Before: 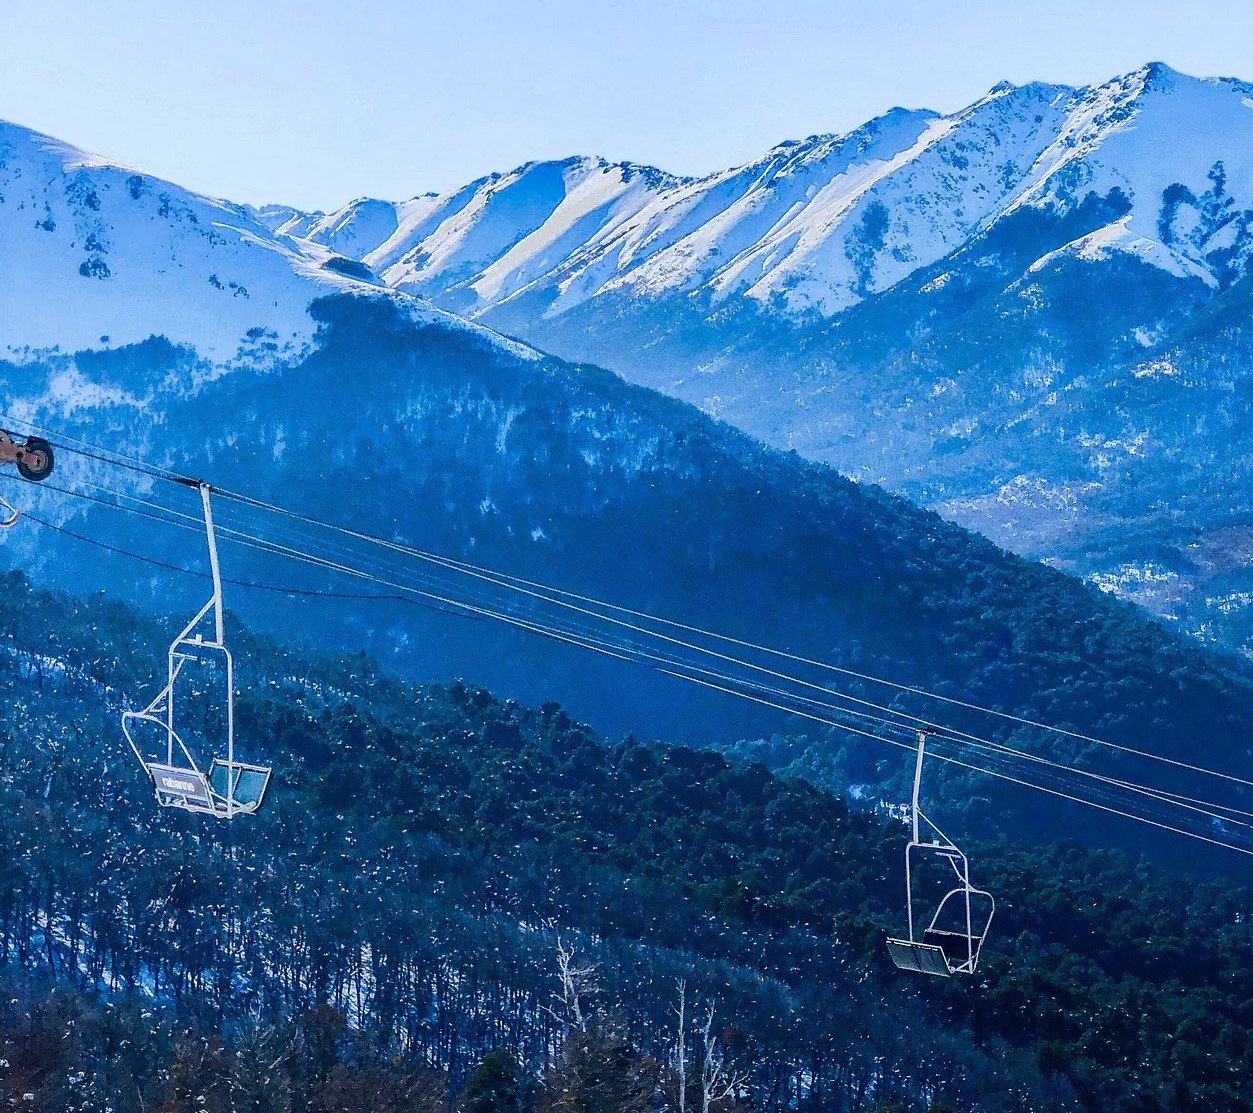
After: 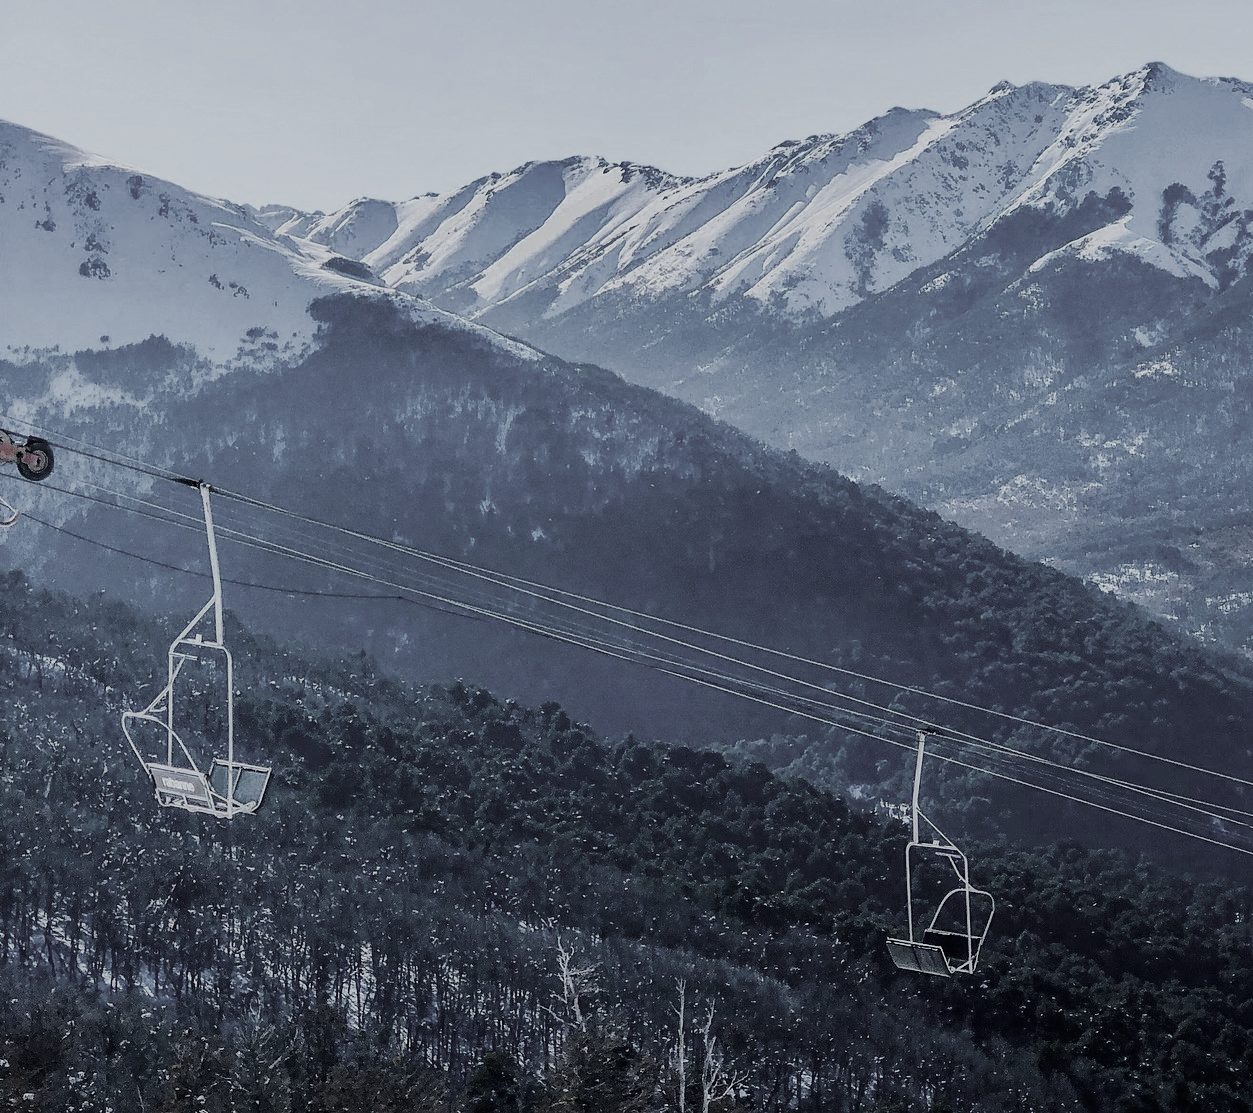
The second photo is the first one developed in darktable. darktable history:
color zones: curves: ch1 [(0, 0.638) (0.193, 0.442) (0.286, 0.15) (0.429, 0.14) (0.571, 0.142) (0.714, 0.154) (0.857, 0.175) (1, 0.638)]
tone equalizer: on, module defaults
filmic rgb: black relative exposure -7.65 EV, white relative exposure 4.56 EV, hardness 3.61, color science v6 (2022)
